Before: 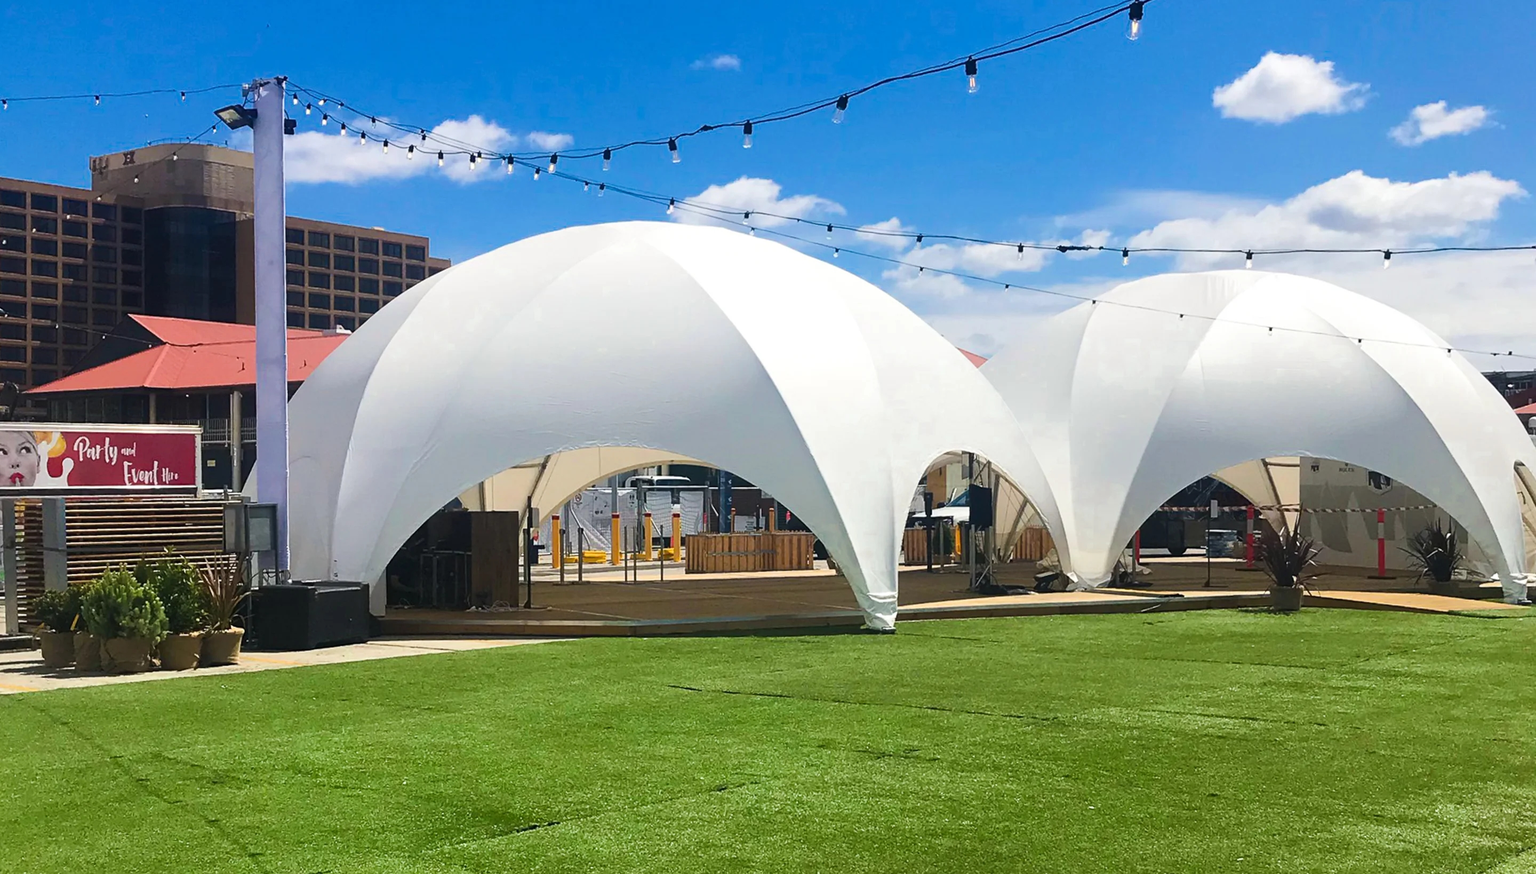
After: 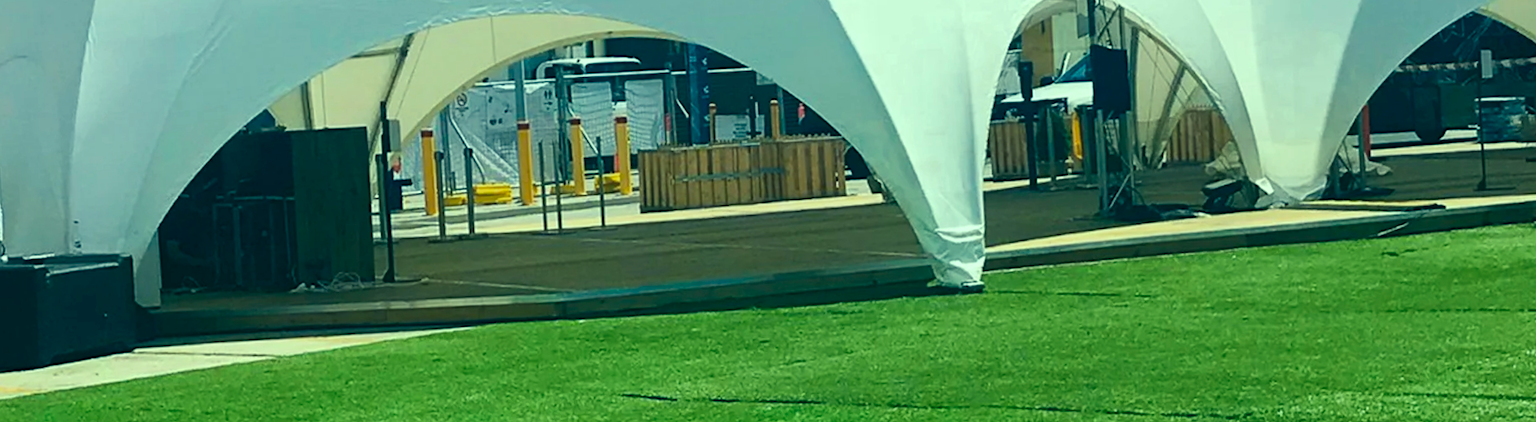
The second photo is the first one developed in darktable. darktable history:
color correction: highlights a* -20.08, highlights b* 9.8, shadows a* -20.4, shadows b* -10.76
crop: left 18.091%, top 51.13%, right 17.525%, bottom 16.85%
rotate and perspective: rotation -3°, crop left 0.031, crop right 0.968, crop top 0.07, crop bottom 0.93
